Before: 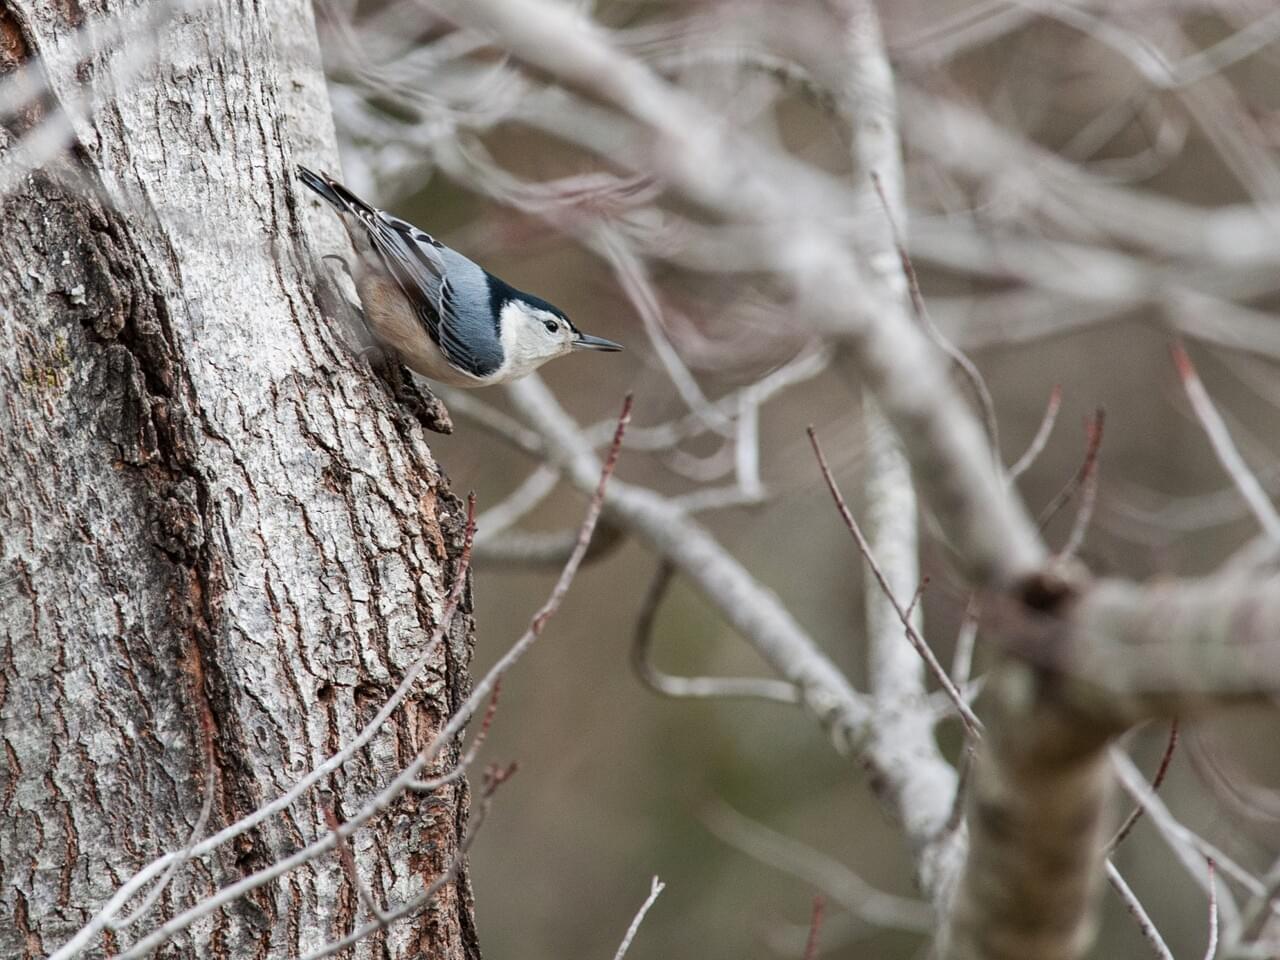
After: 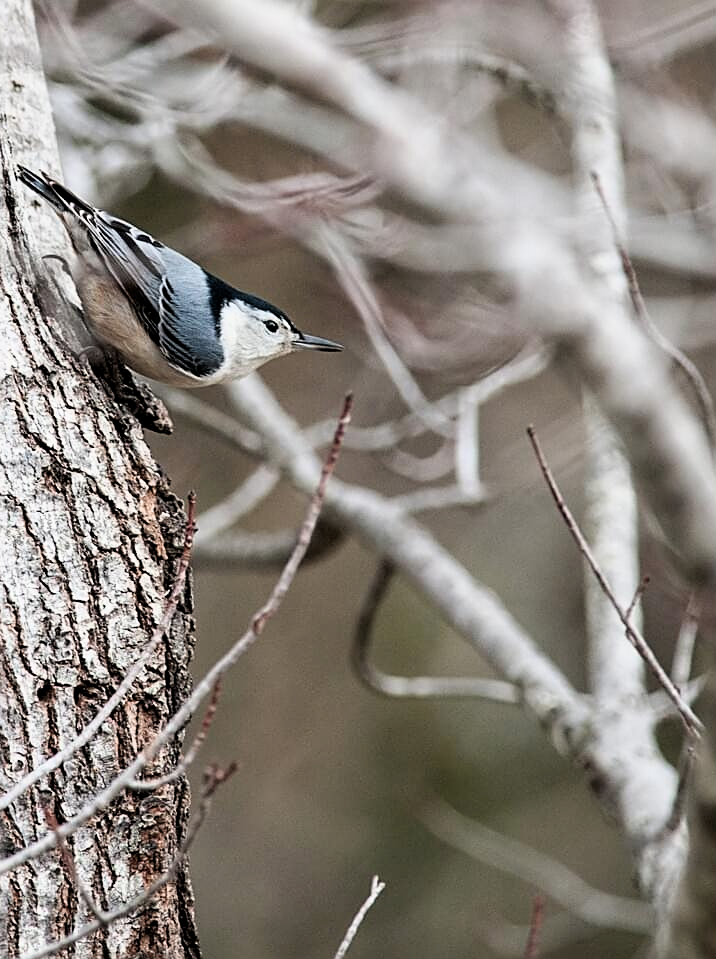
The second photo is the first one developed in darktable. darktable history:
filmic rgb: black relative exposure -8.72 EV, white relative exposure 2.71 EV, target black luminance 0%, hardness 6.25, latitude 76.7%, contrast 1.327, shadows ↔ highlights balance -0.302%, preserve chrominance max RGB, color science v6 (2022), iterations of high-quality reconstruction 0, contrast in shadows safe, contrast in highlights safe
crop: left 21.899%, right 22.158%, bottom 0.01%
sharpen: on, module defaults
